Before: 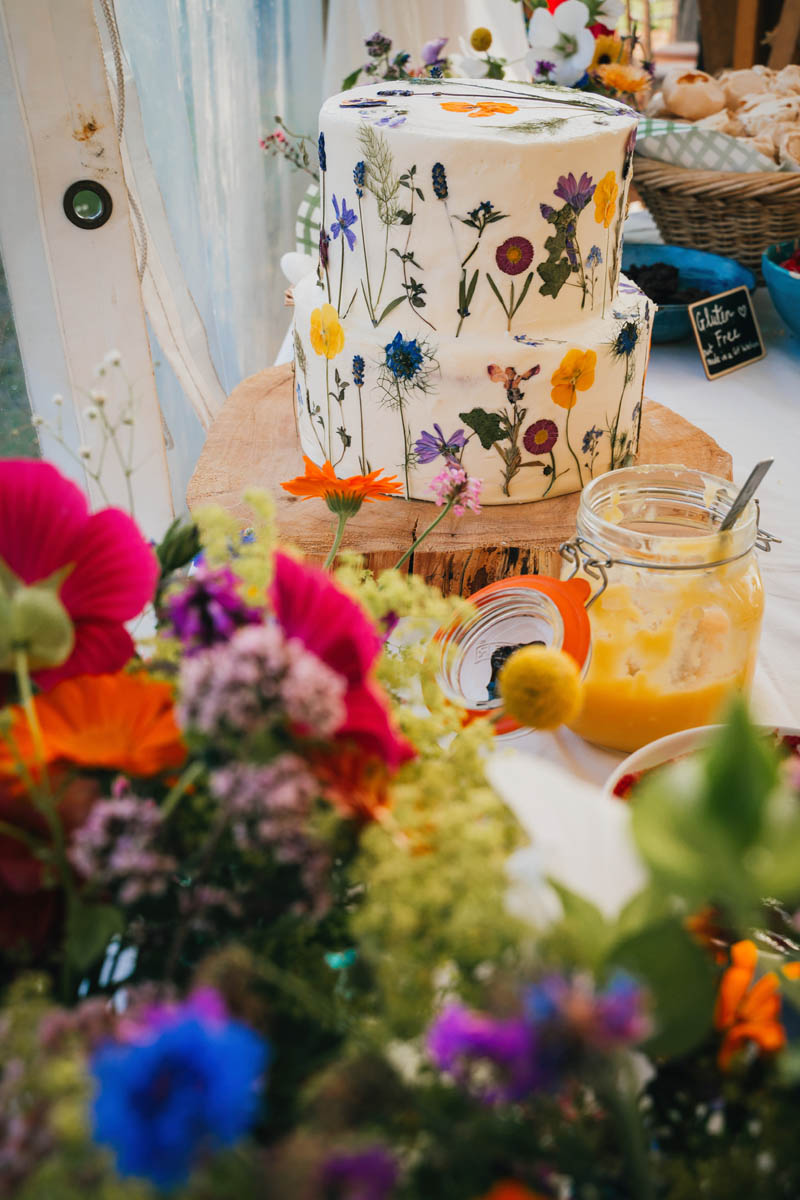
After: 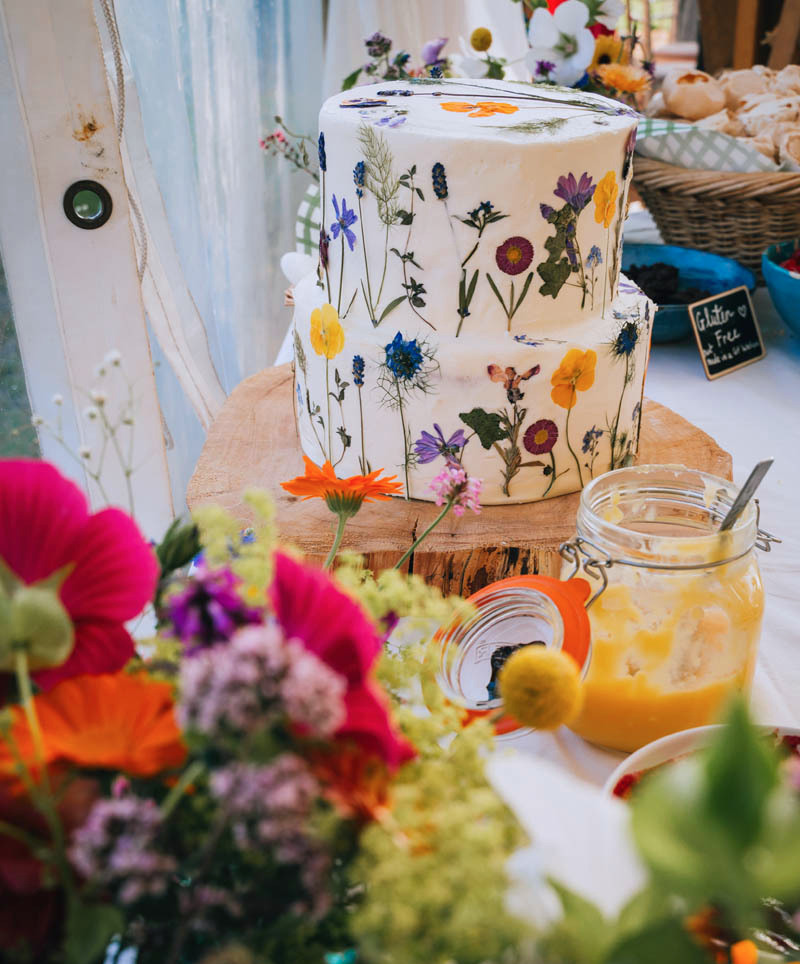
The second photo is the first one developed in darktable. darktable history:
crop: bottom 19.644%
color calibration: illuminant as shot in camera, x 0.358, y 0.373, temperature 4628.91 K
